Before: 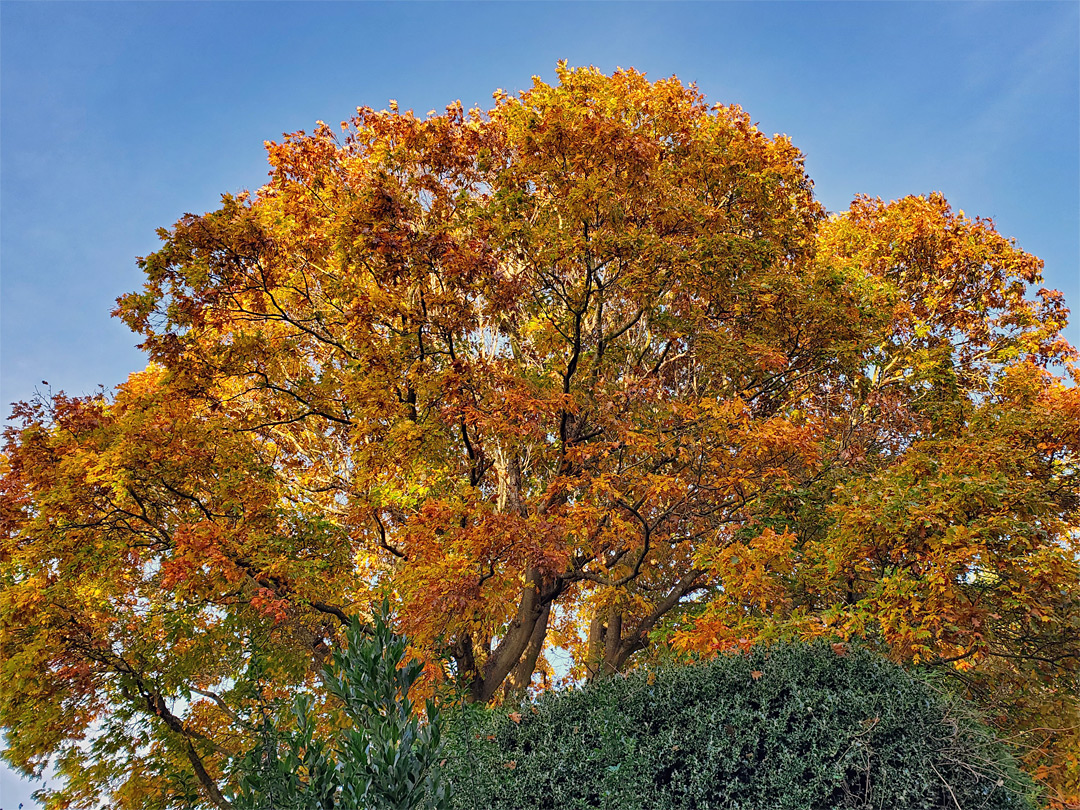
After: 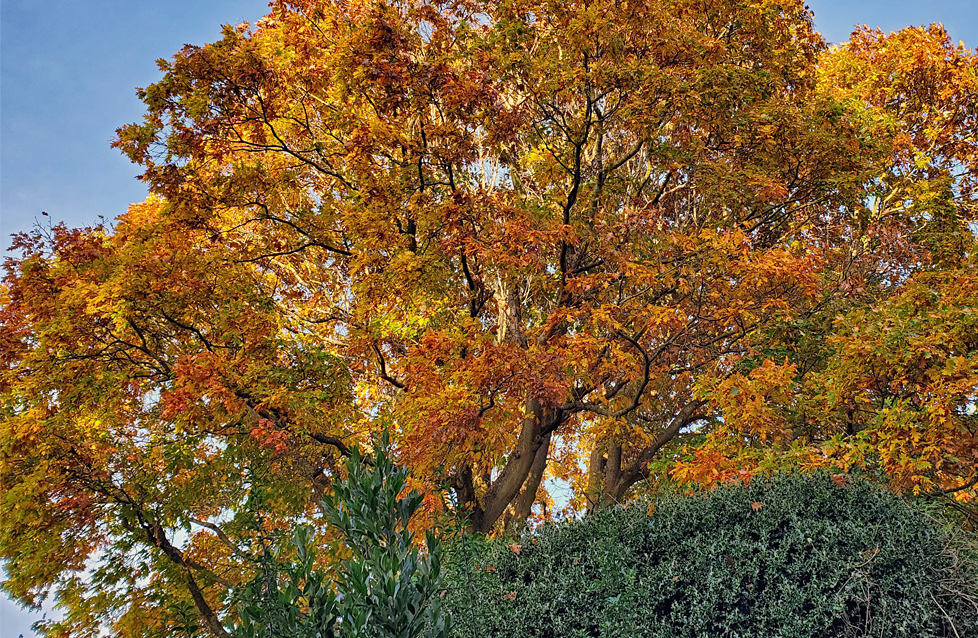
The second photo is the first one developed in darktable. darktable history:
shadows and highlights: shadows 25, highlights -48, soften with gaussian
crop: top 20.916%, right 9.437%, bottom 0.316%
